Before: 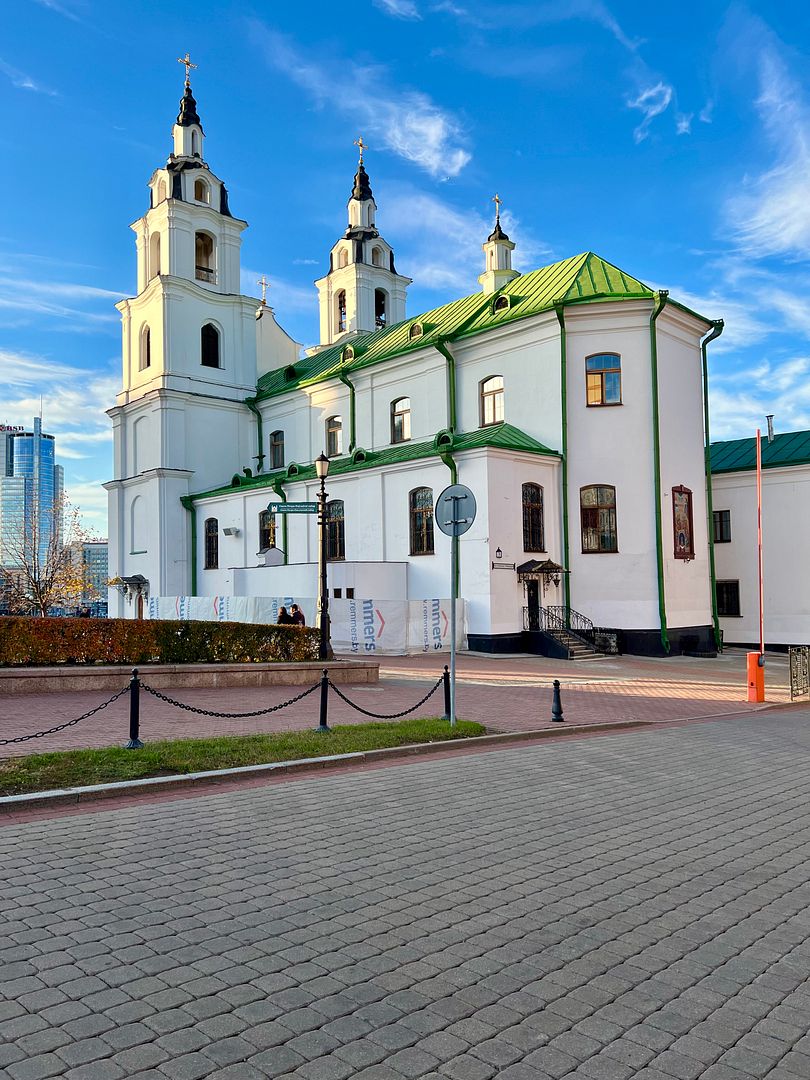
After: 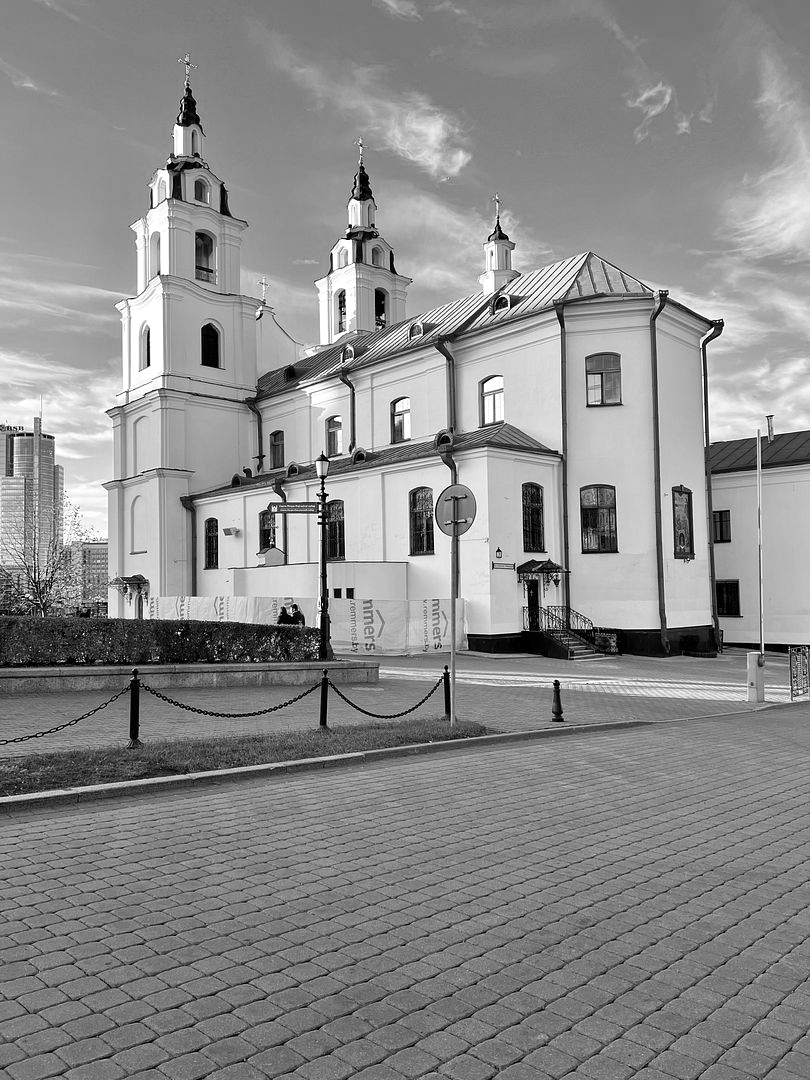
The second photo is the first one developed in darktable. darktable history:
monochrome: on, module defaults
white balance: red 1.188, blue 1.11
